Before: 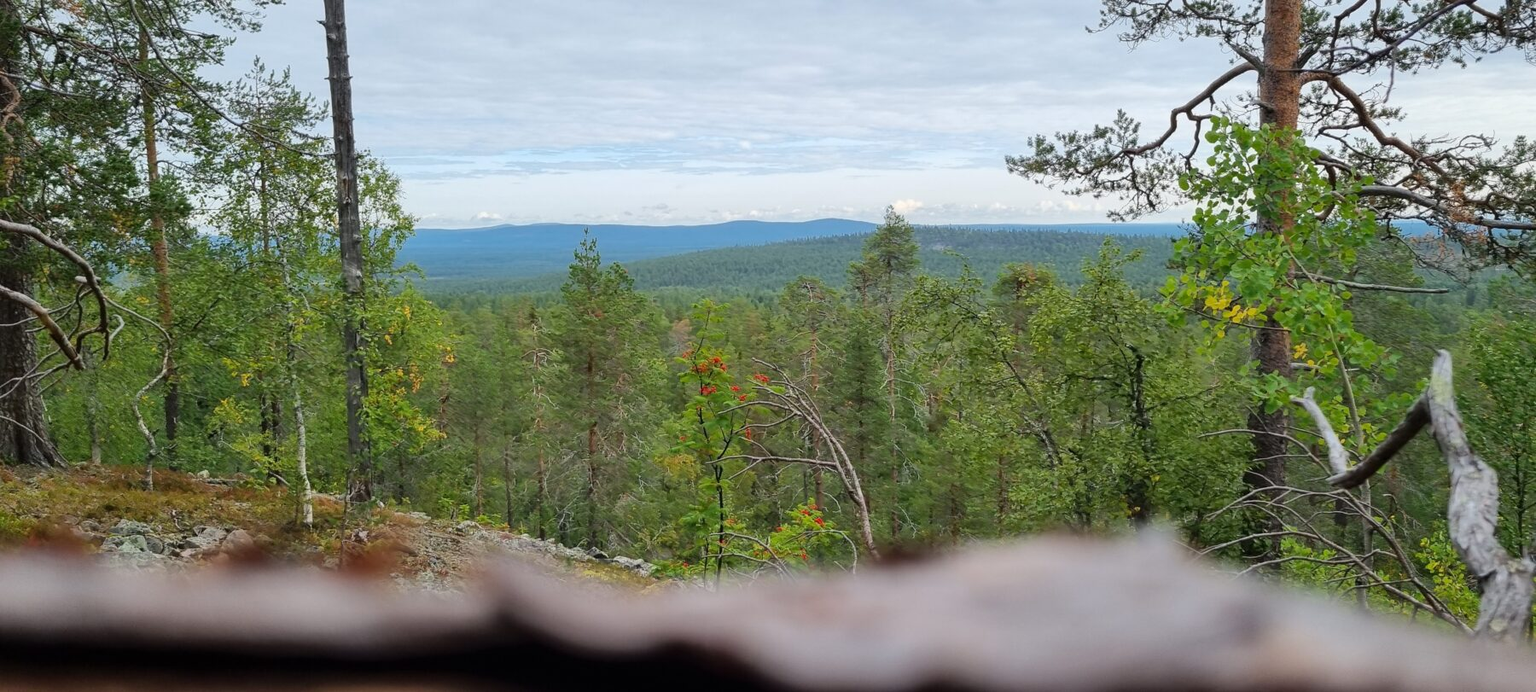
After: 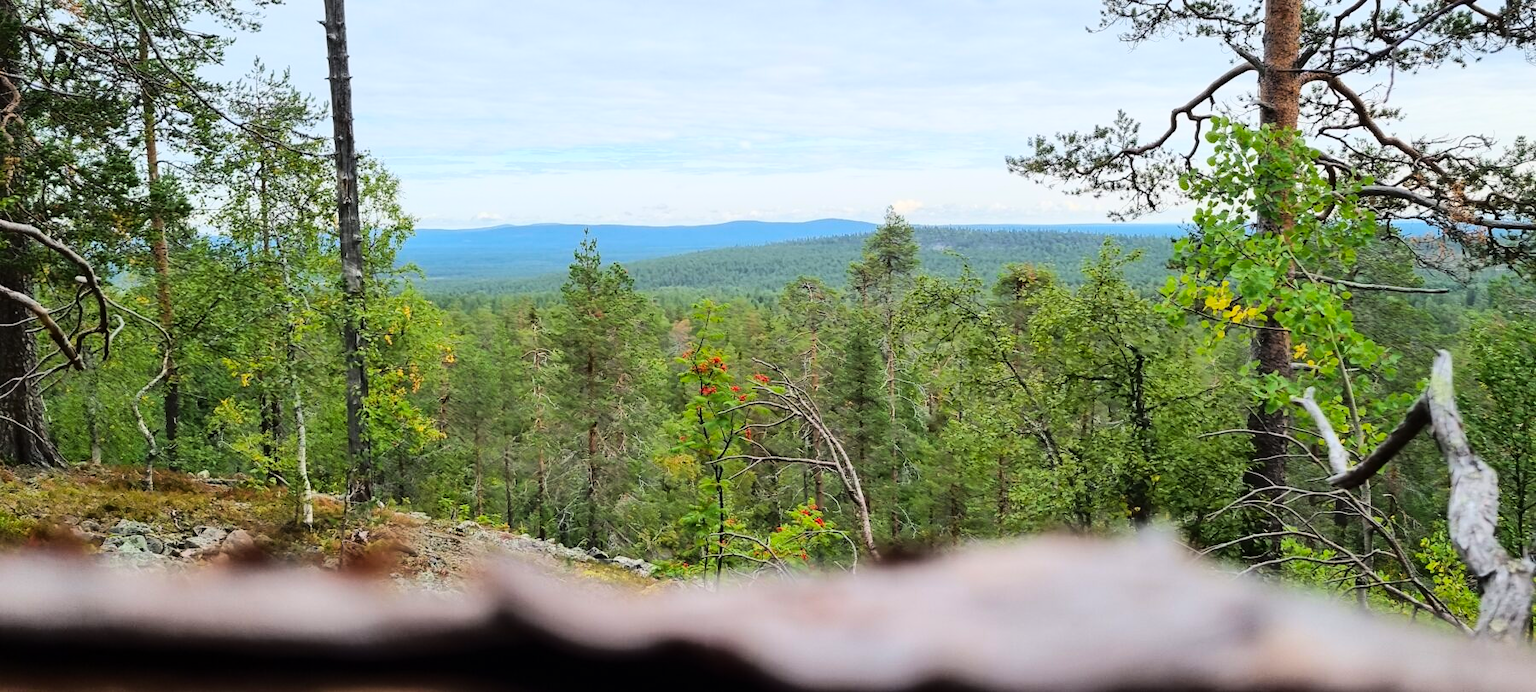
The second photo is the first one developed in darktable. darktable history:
contrast brightness saturation: saturation 0.1
base curve: curves: ch0 [(0, 0) (0.036, 0.025) (0.121, 0.166) (0.206, 0.329) (0.605, 0.79) (1, 1)]
